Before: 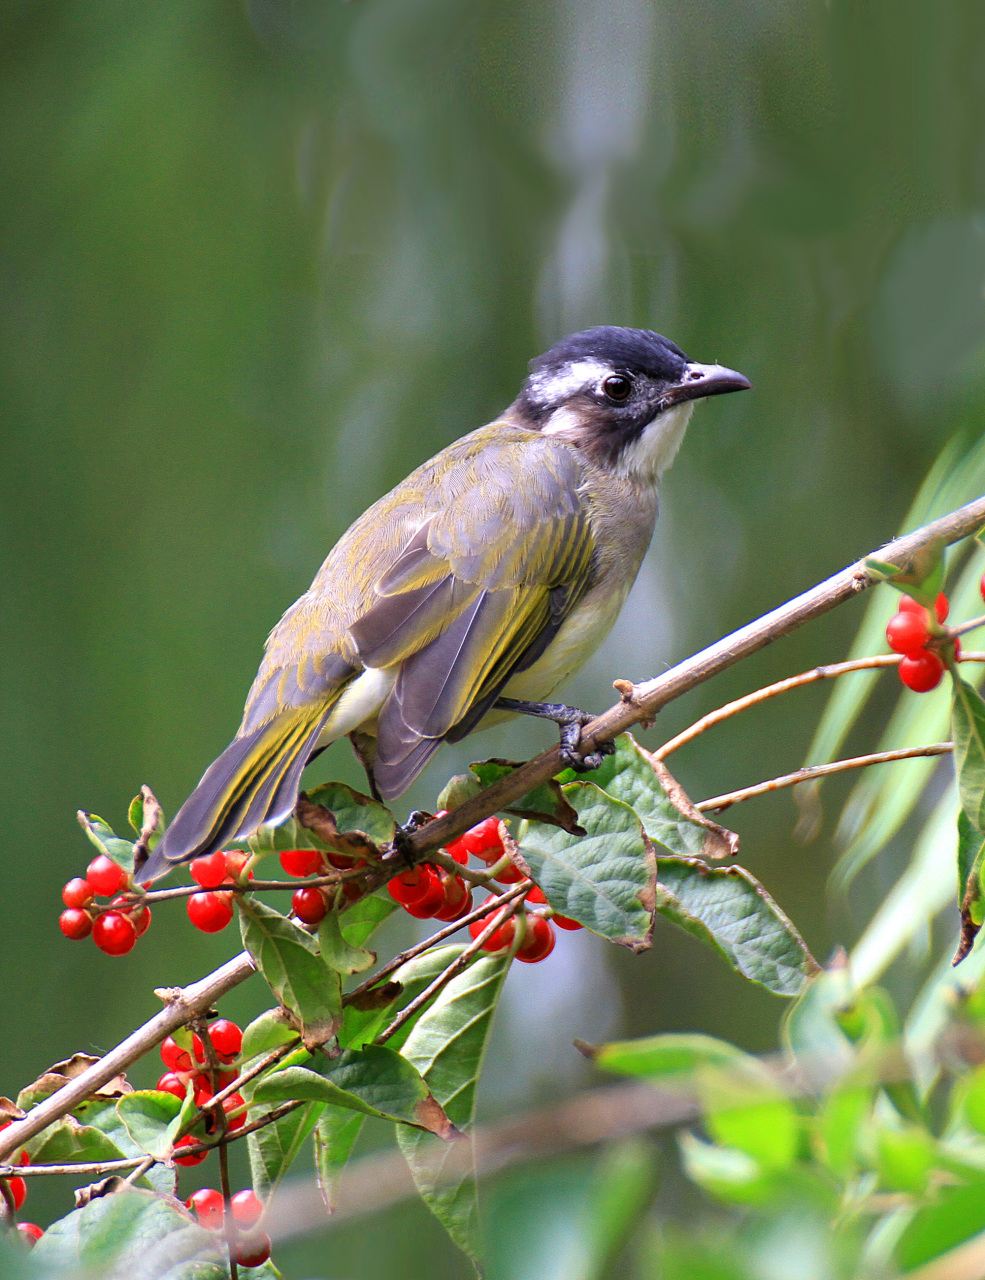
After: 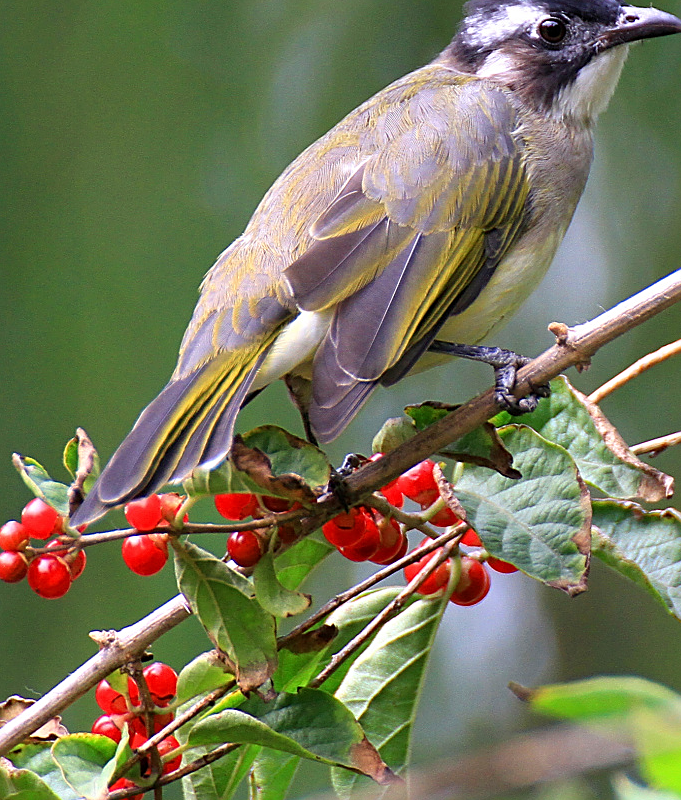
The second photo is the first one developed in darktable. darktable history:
sharpen: on, module defaults
crop: left 6.647%, top 27.939%, right 24.155%, bottom 9.038%
